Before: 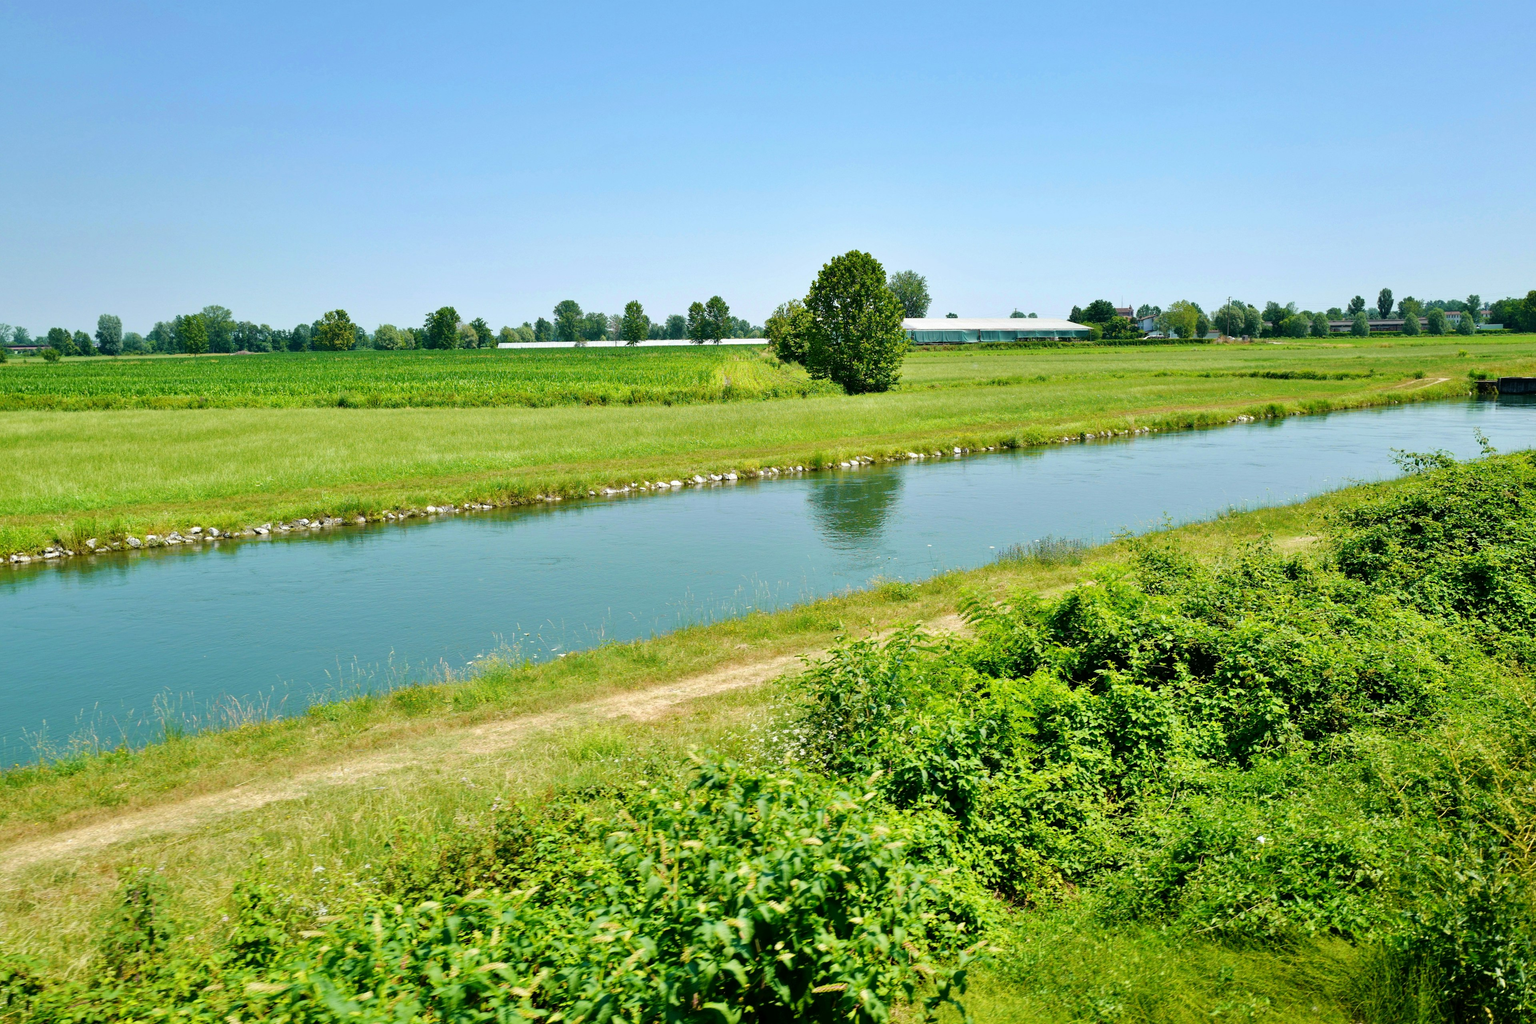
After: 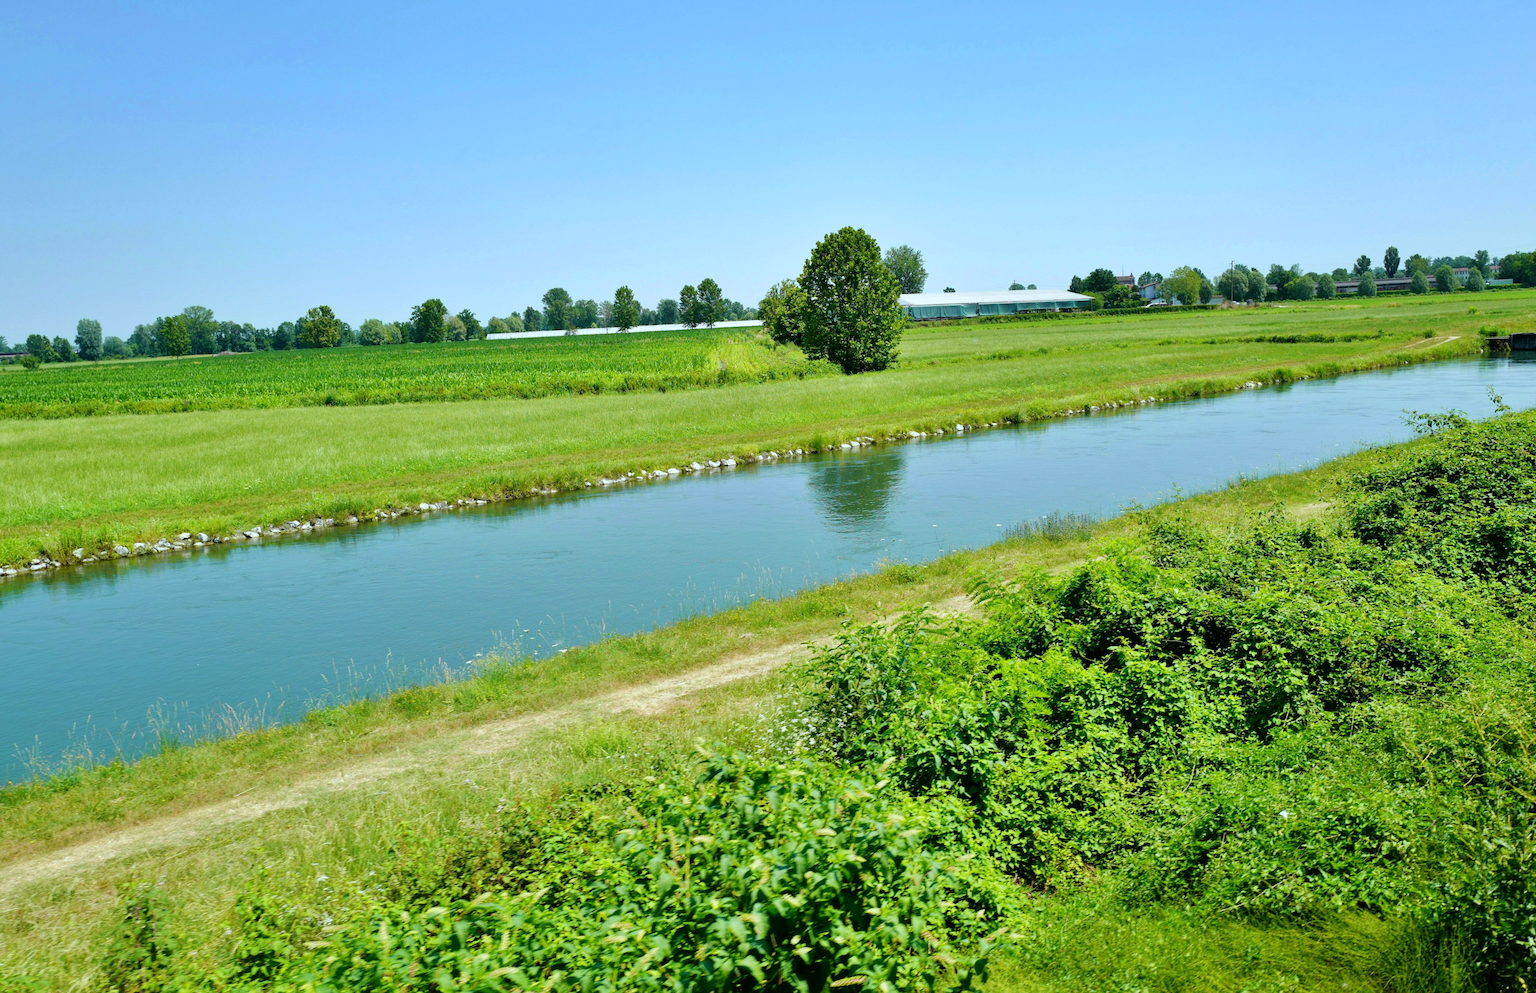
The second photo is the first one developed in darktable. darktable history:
white balance: red 0.925, blue 1.046
rotate and perspective: rotation -2°, crop left 0.022, crop right 0.978, crop top 0.049, crop bottom 0.951
